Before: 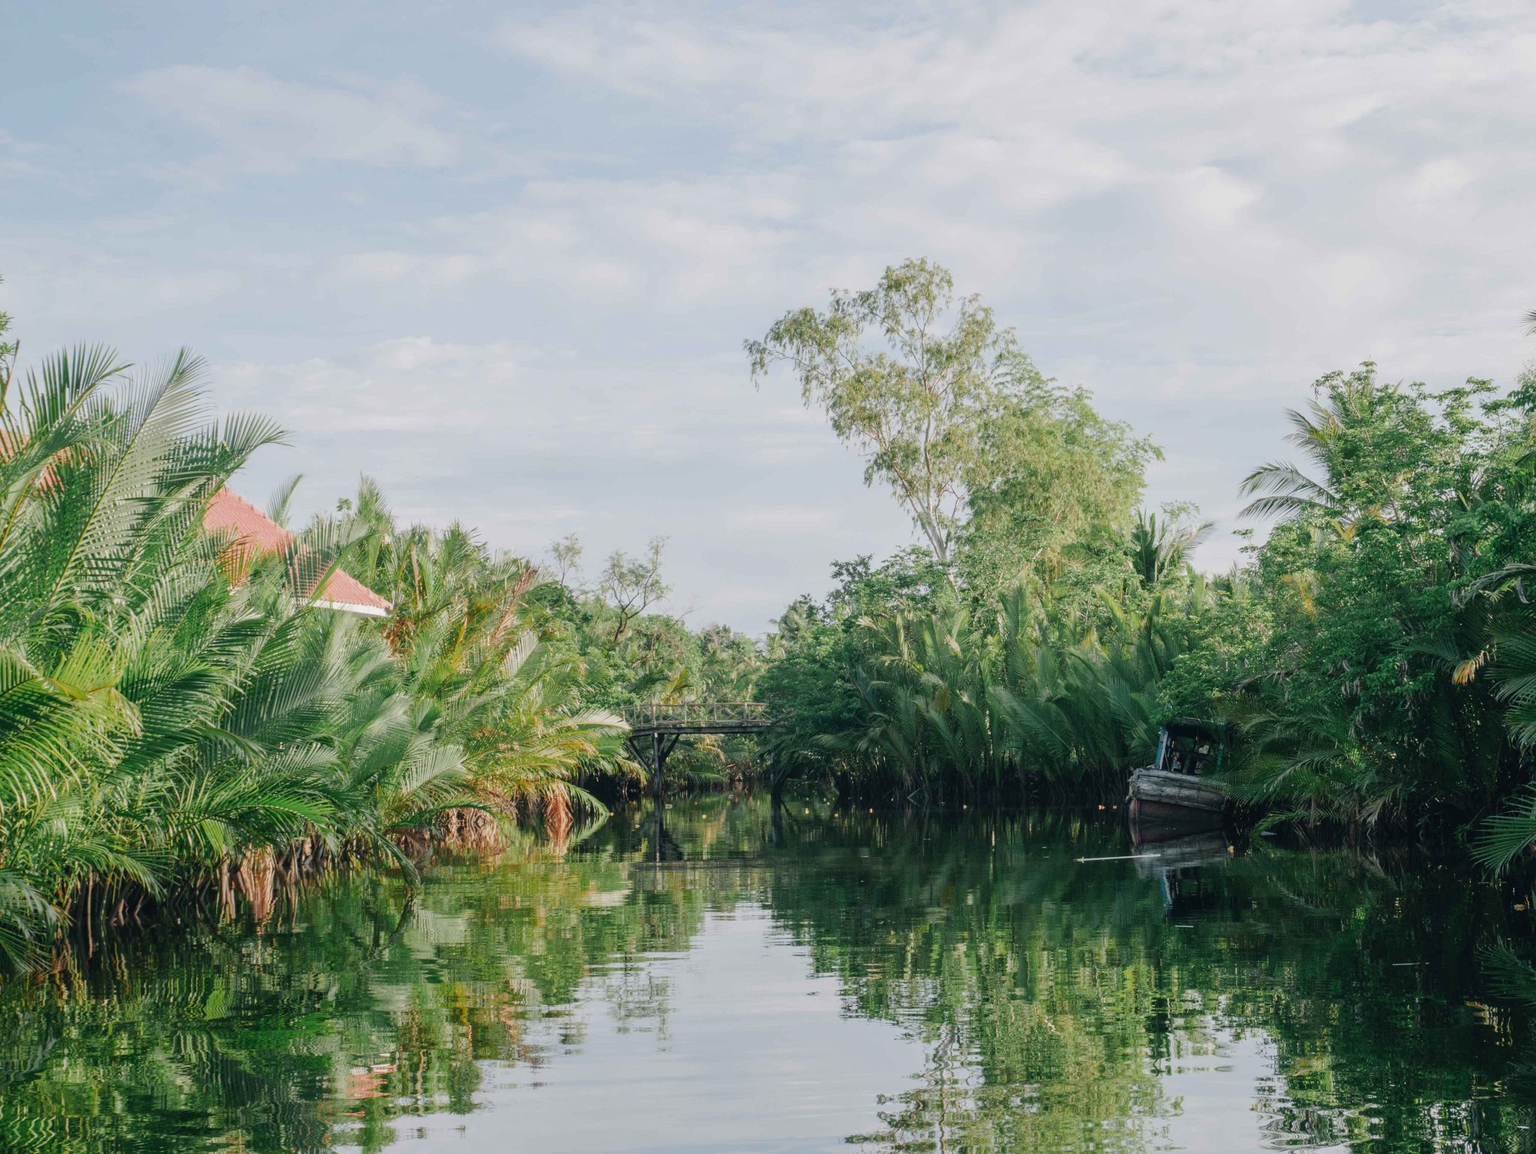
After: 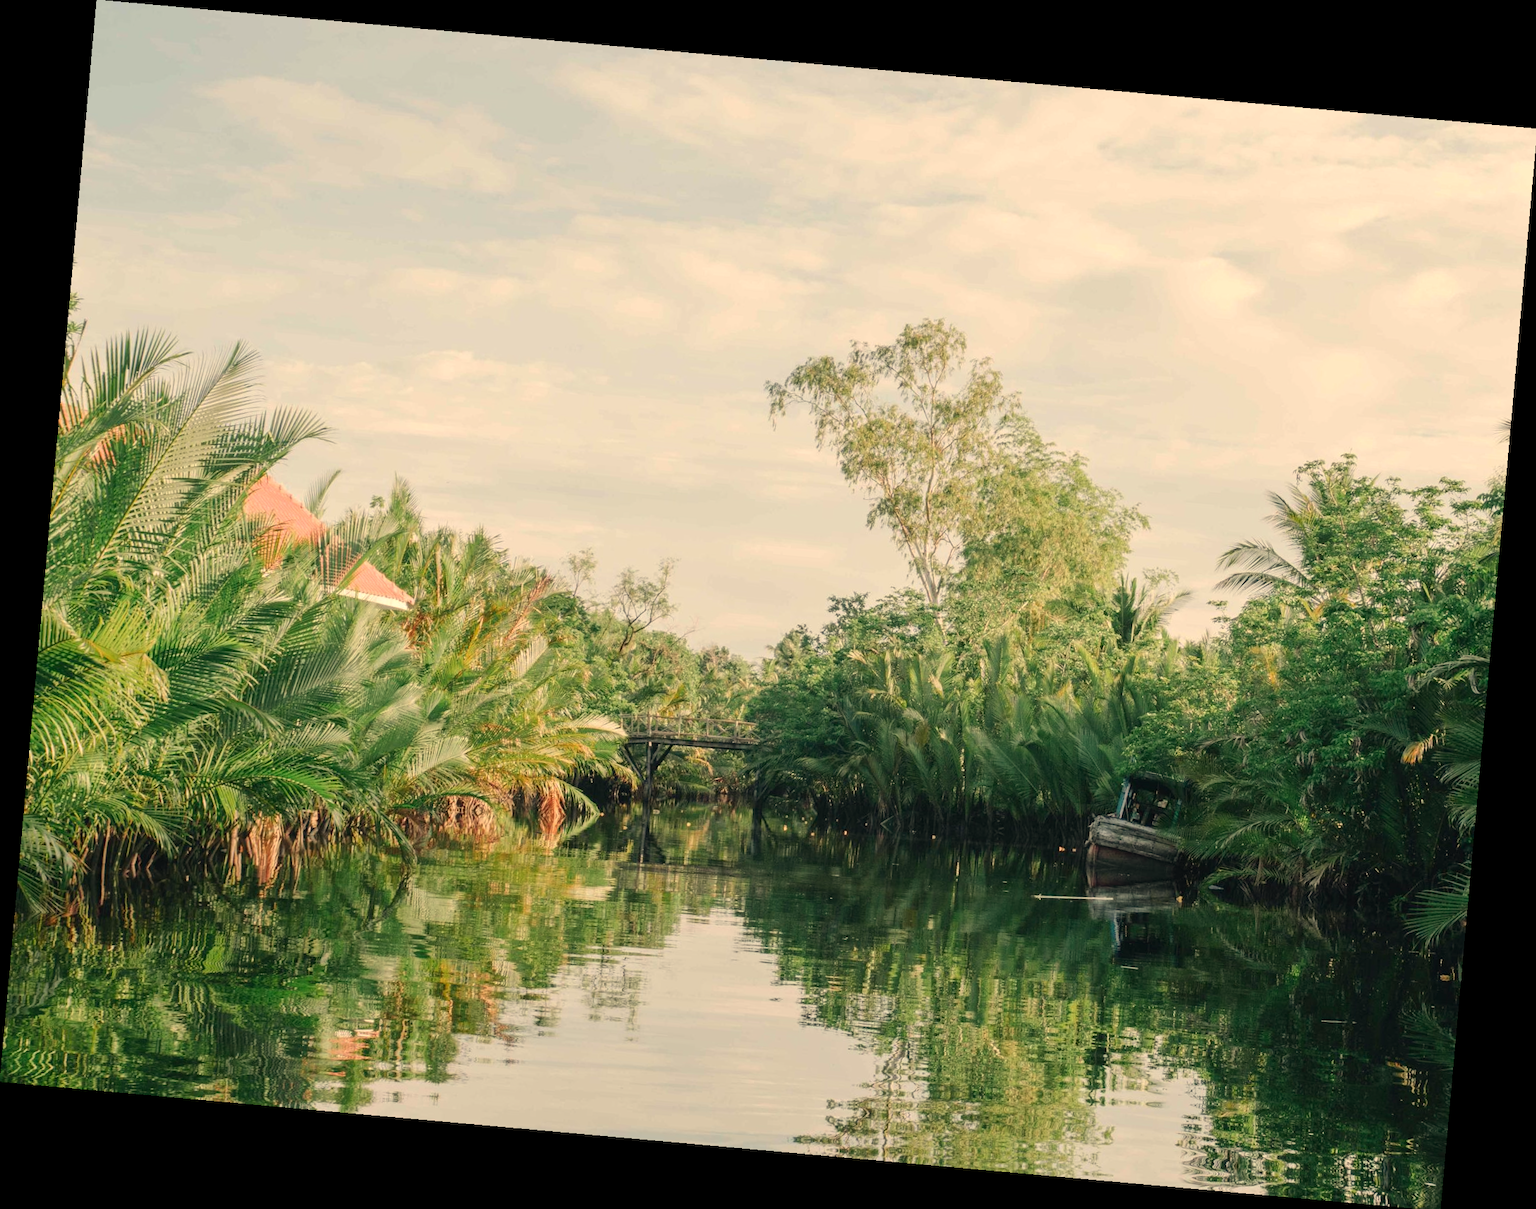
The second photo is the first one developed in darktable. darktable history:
rotate and perspective: rotation 5.12°, automatic cropping off
white balance: red 1.123, blue 0.83
exposure: exposure 0.207 EV, compensate highlight preservation false
